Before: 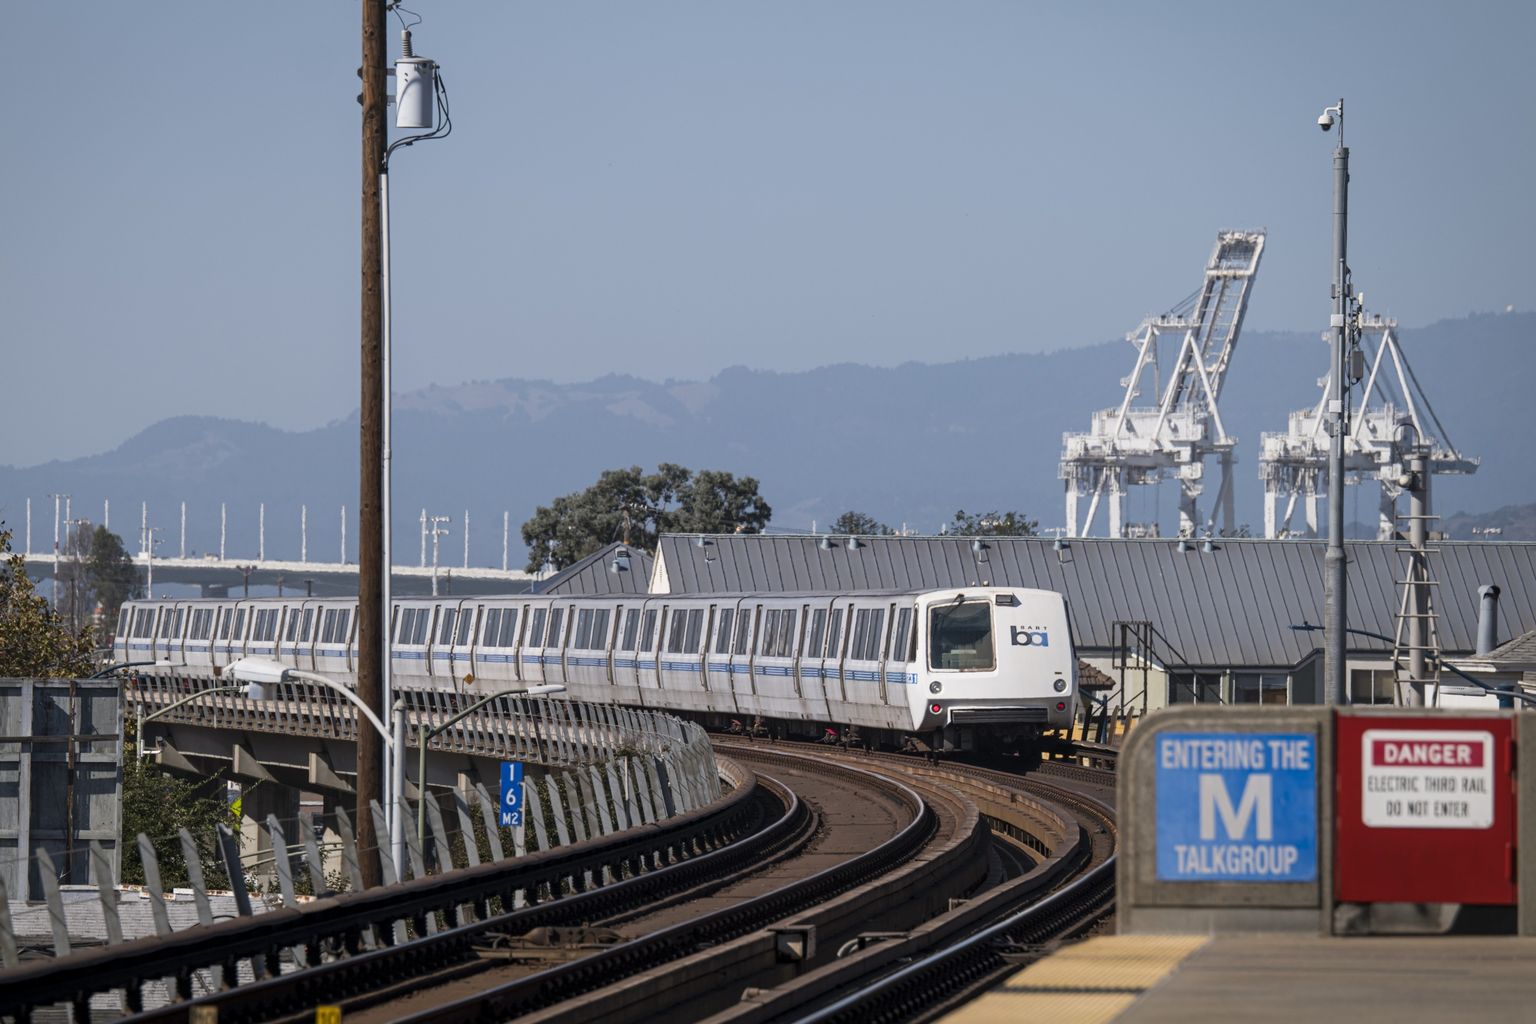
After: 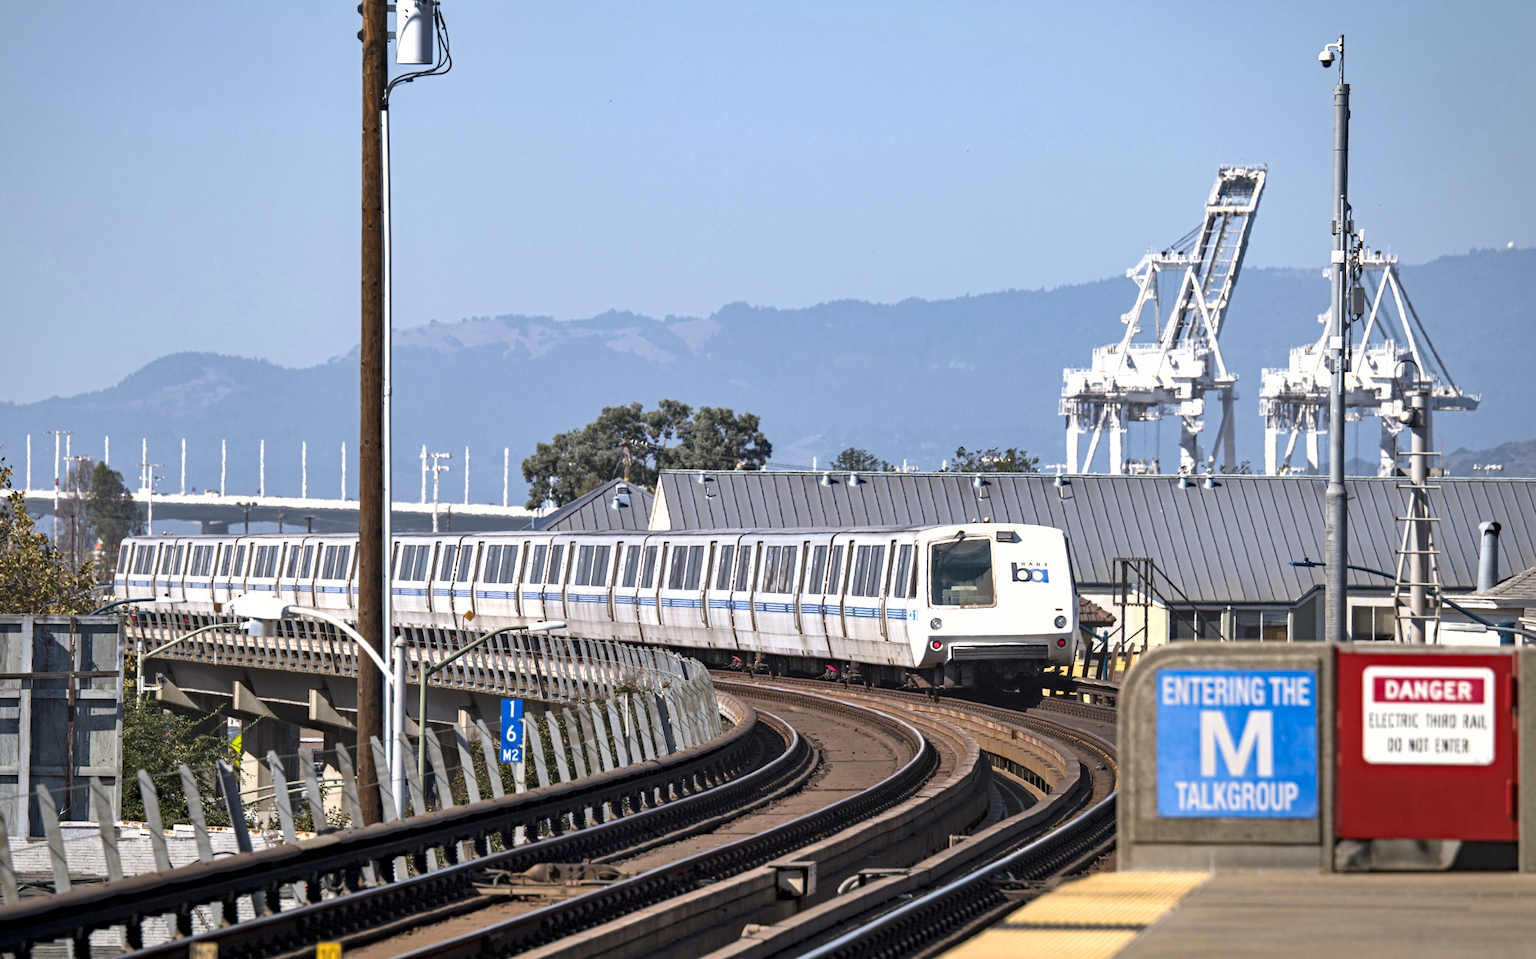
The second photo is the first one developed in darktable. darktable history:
crop and rotate: top 6.294%
haze removal: compatibility mode true, adaptive false
exposure: black level correction 0, exposure 0.952 EV, compensate highlight preservation false
shadows and highlights: soften with gaussian
